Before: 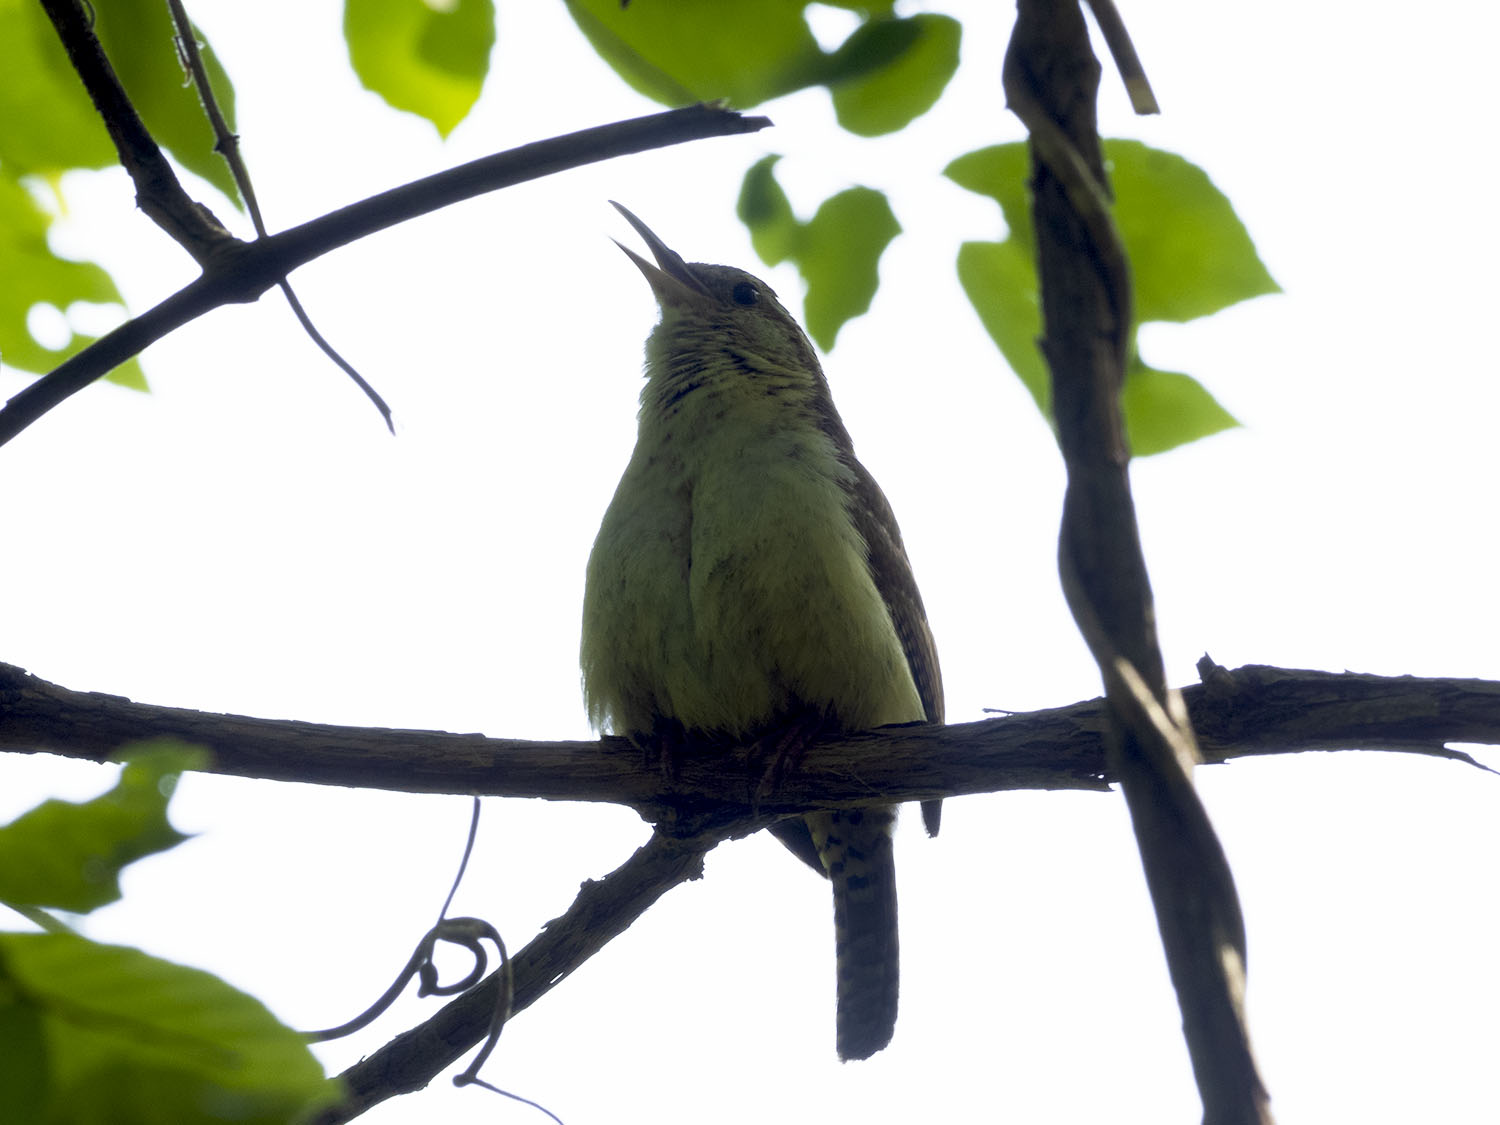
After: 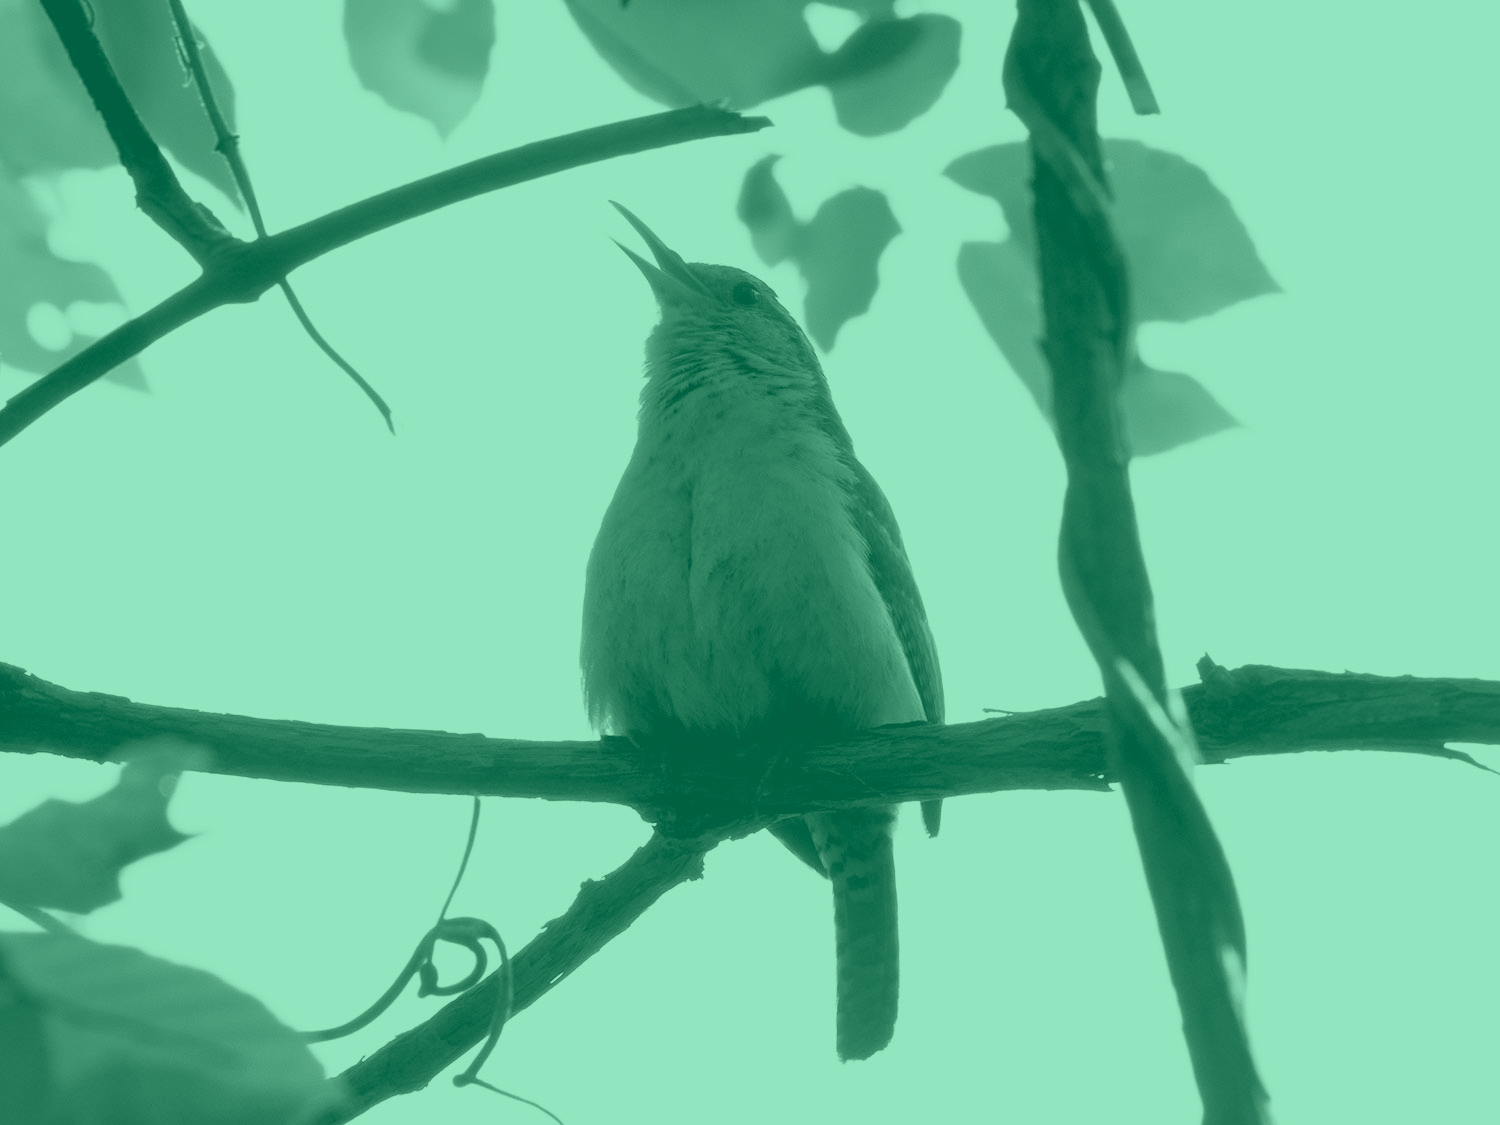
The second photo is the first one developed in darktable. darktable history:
velvia: strength 17%
colorize: hue 147.6°, saturation 65%, lightness 21.64%
